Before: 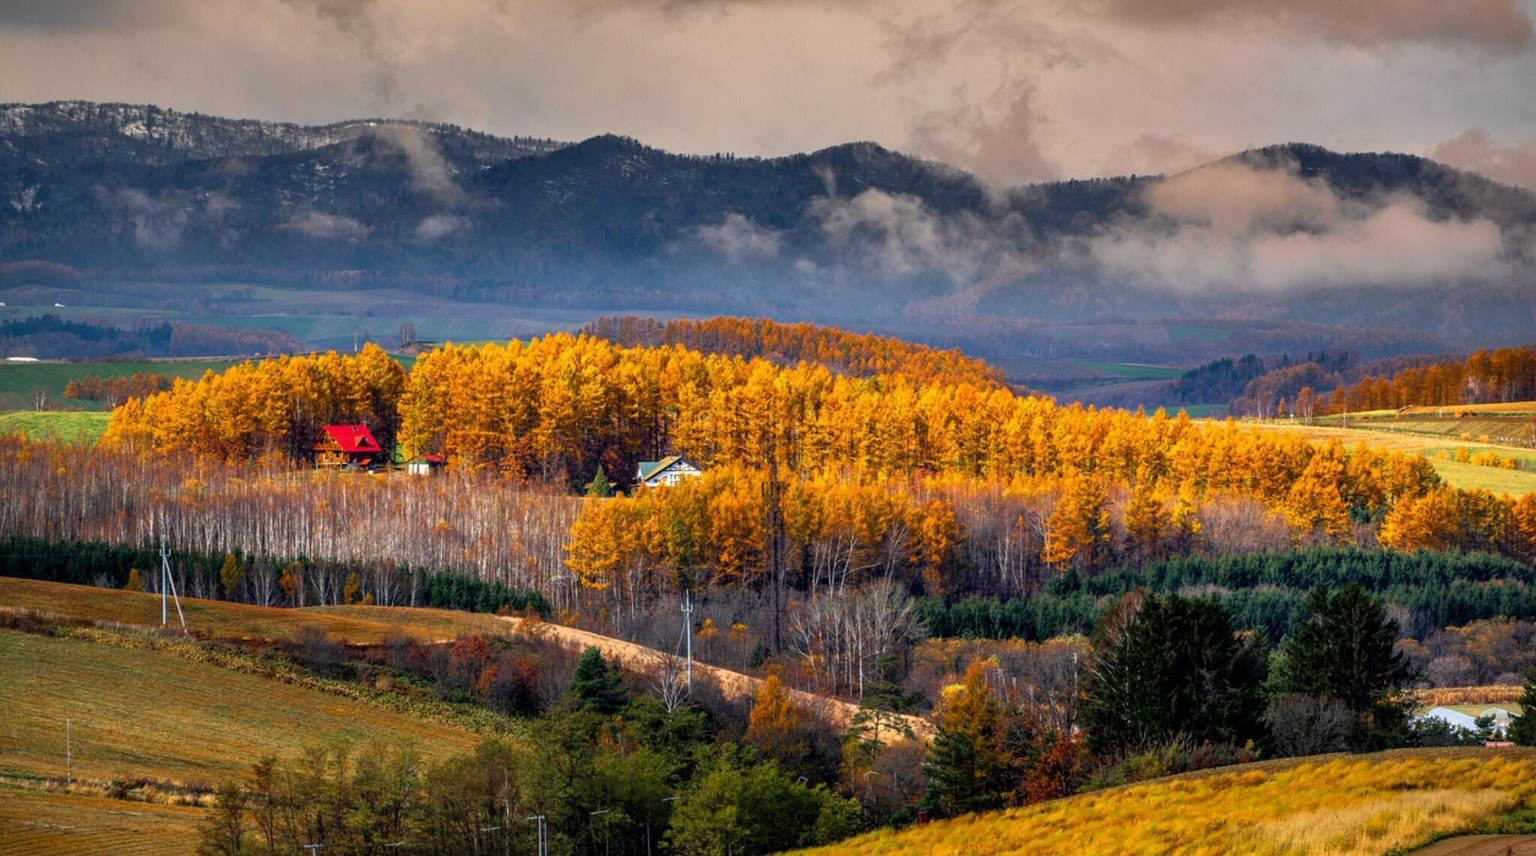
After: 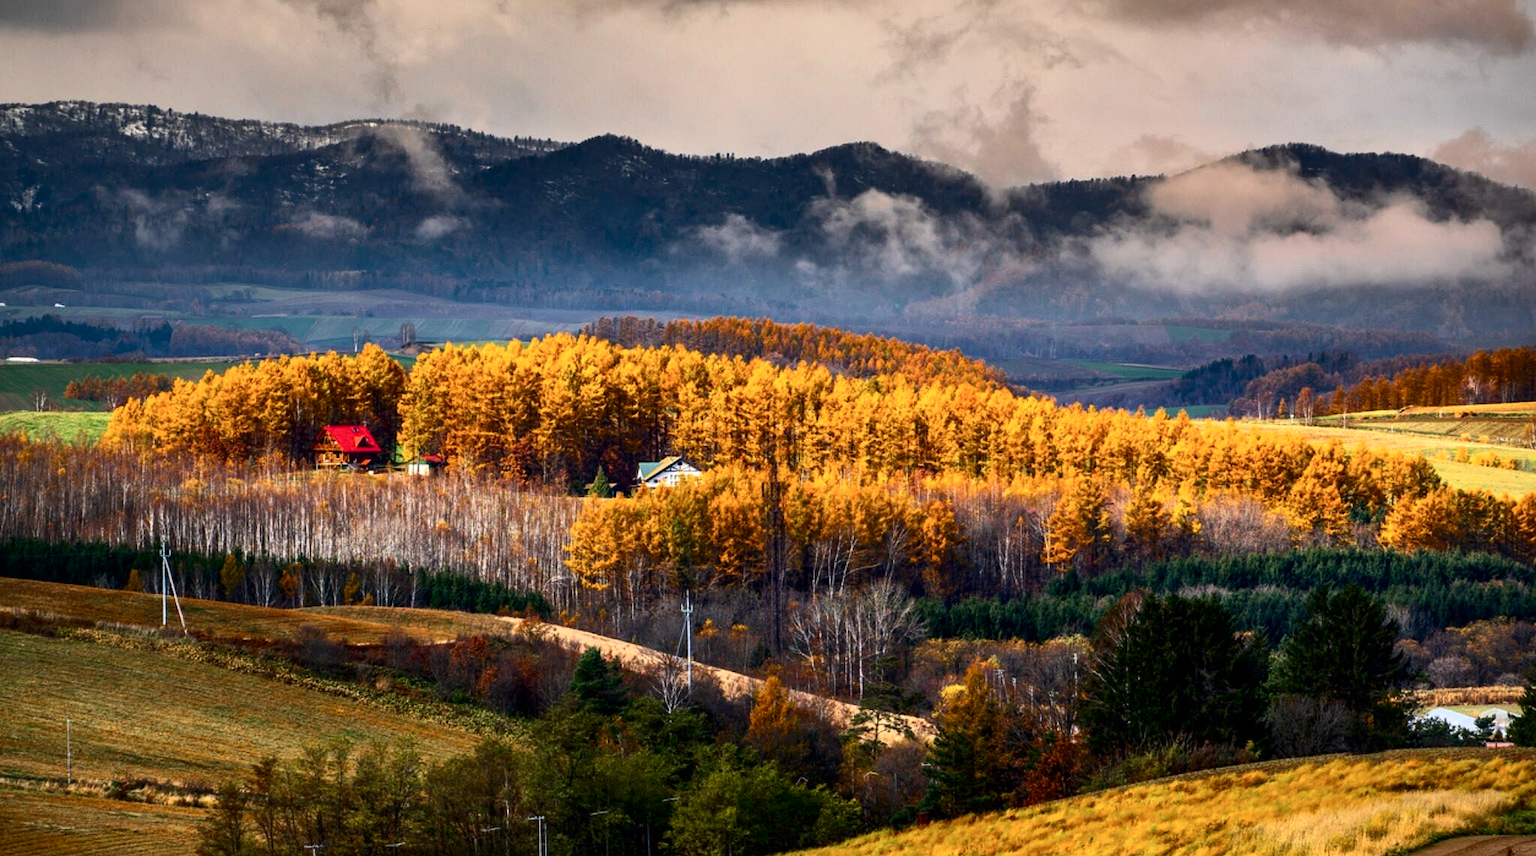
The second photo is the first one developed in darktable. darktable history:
contrast brightness saturation: contrast 0.28
